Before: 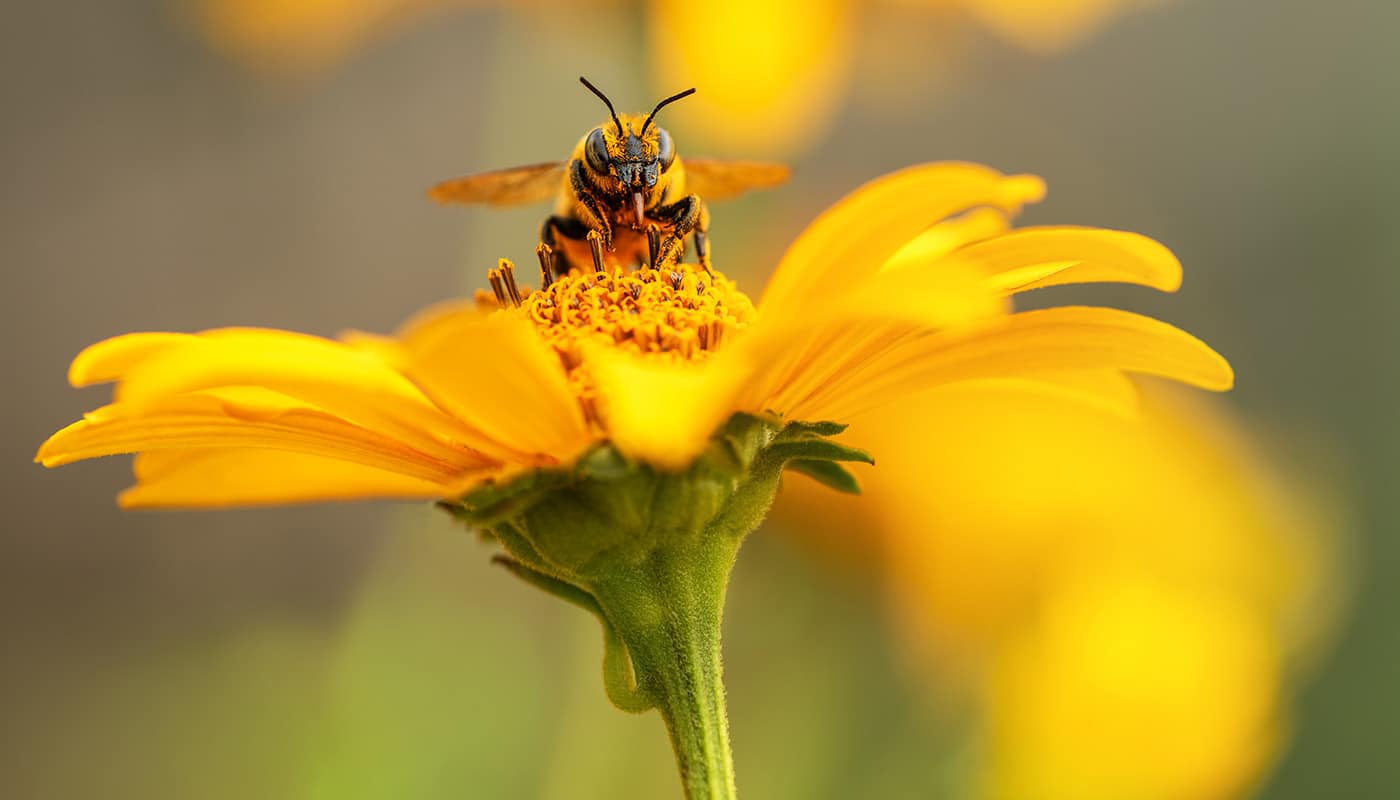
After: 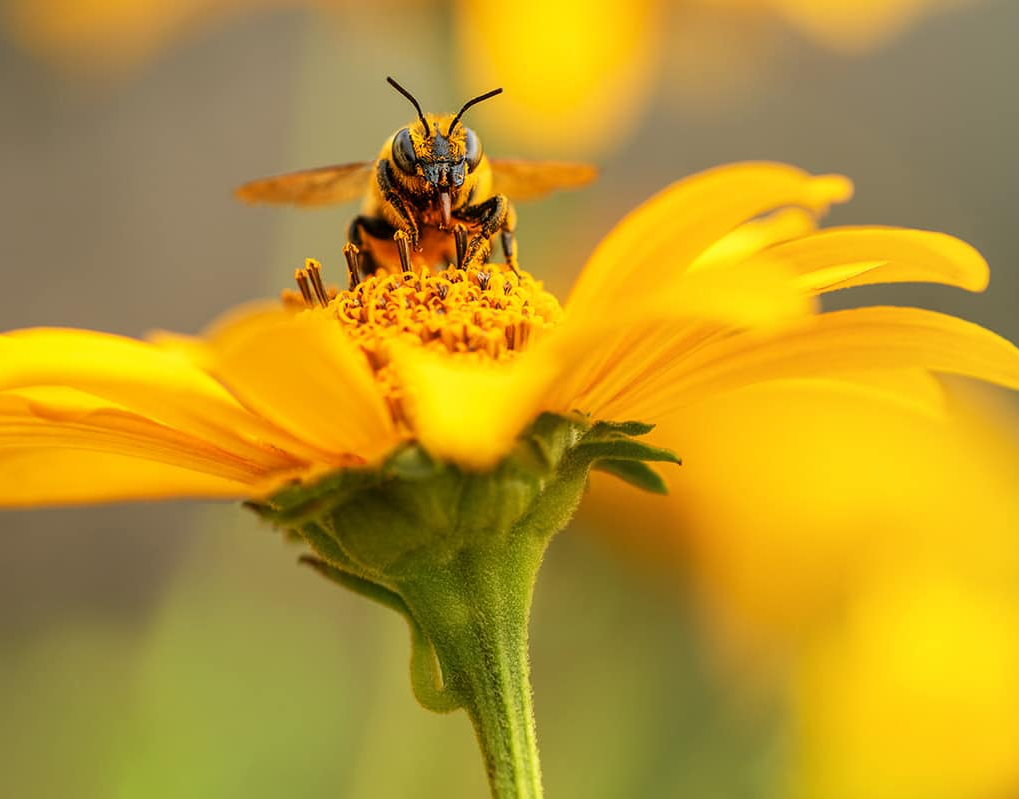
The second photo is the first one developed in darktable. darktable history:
crop: left 13.818%, top 0%, right 13.329%
